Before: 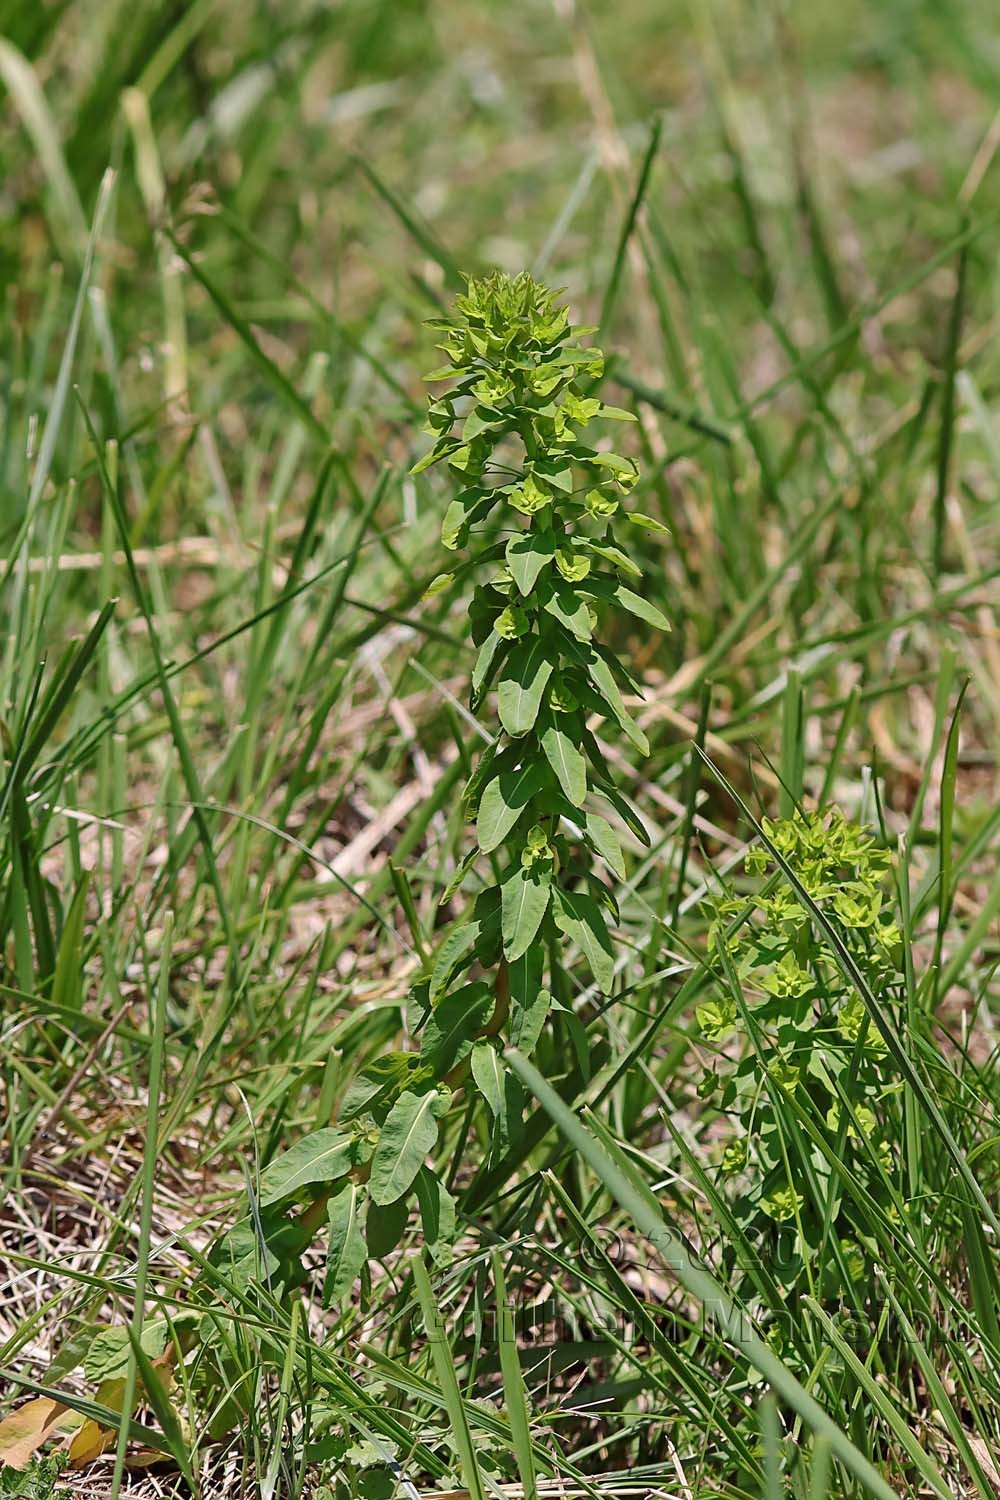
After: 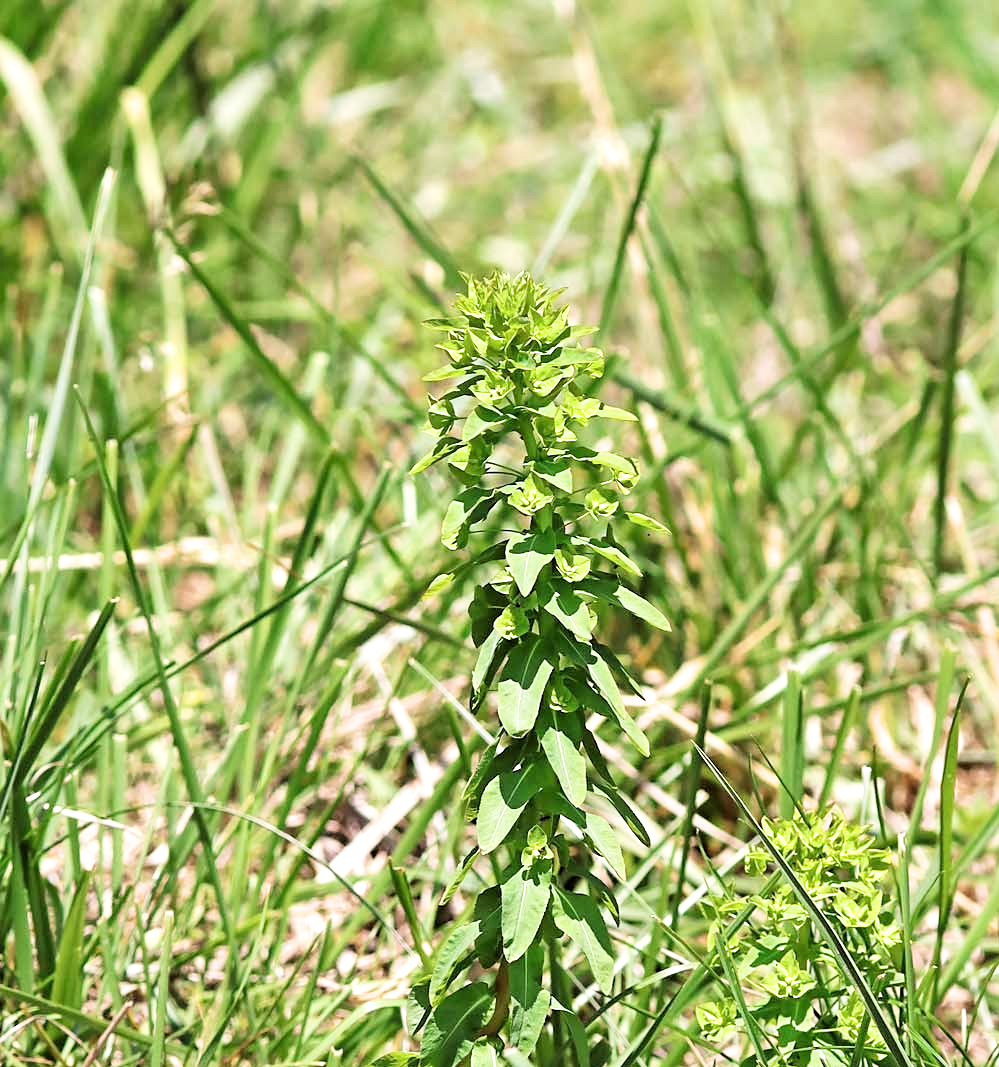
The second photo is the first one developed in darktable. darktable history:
local contrast: mode bilateral grid, contrast 21, coarseness 50, detail 120%, midtone range 0.2
crop: right 0%, bottom 28.853%
exposure: black level correction 0, exposure 1.2 EV, compensate highlight preservation false
filmic rgb: black relative exposure -5.09 EV, white relative exposure 3.19 EV, hardness 3.43, contrast 1.195, highlights saturation mix -49.69%
